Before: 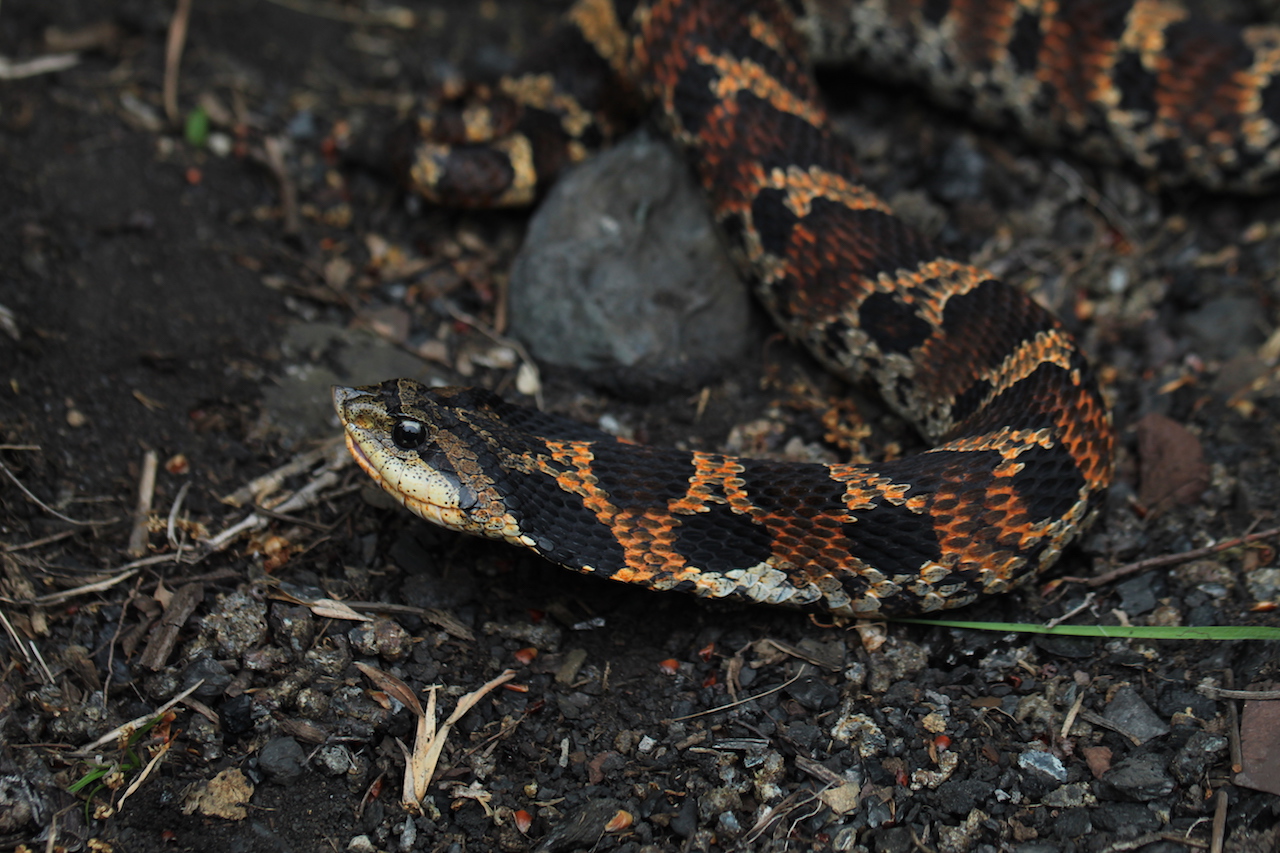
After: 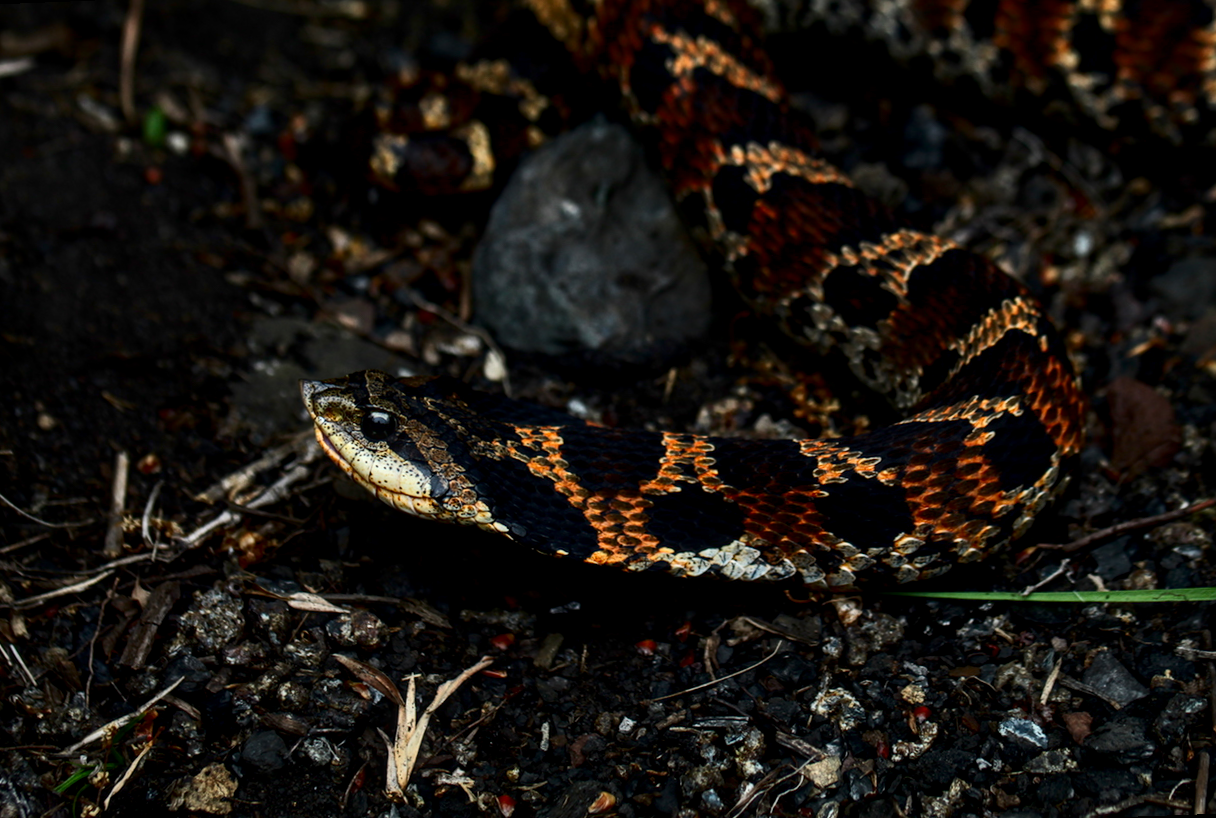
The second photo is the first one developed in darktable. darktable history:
rotate and perspective: rotation -2.12°, lens shift (vertical) 0.009, lens shift (horizontal) -0.008, automatic cropping original format, crop left 0.036, crop right 0.964, crop top 0.05, crop bottom 0.959
local contrast: highlights 59%, detail 145%
contrast brightness saturation: contrast 0.24, brightness -0.24, saturation 0.14
